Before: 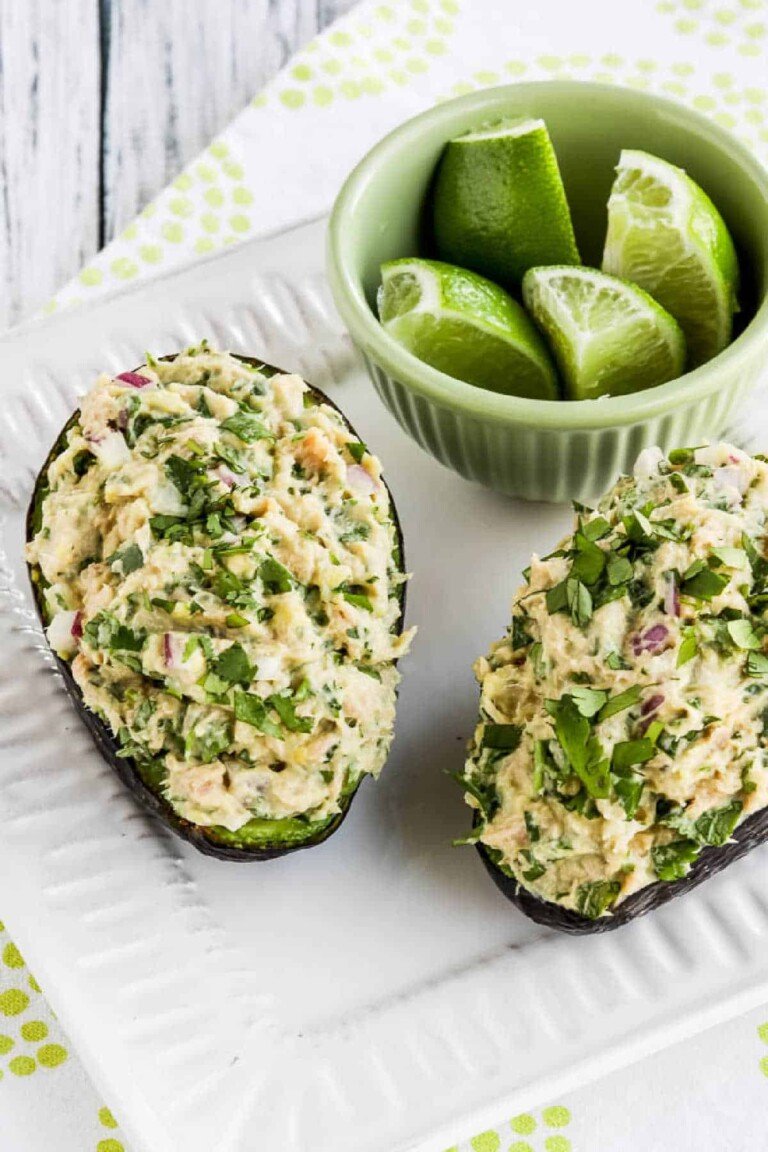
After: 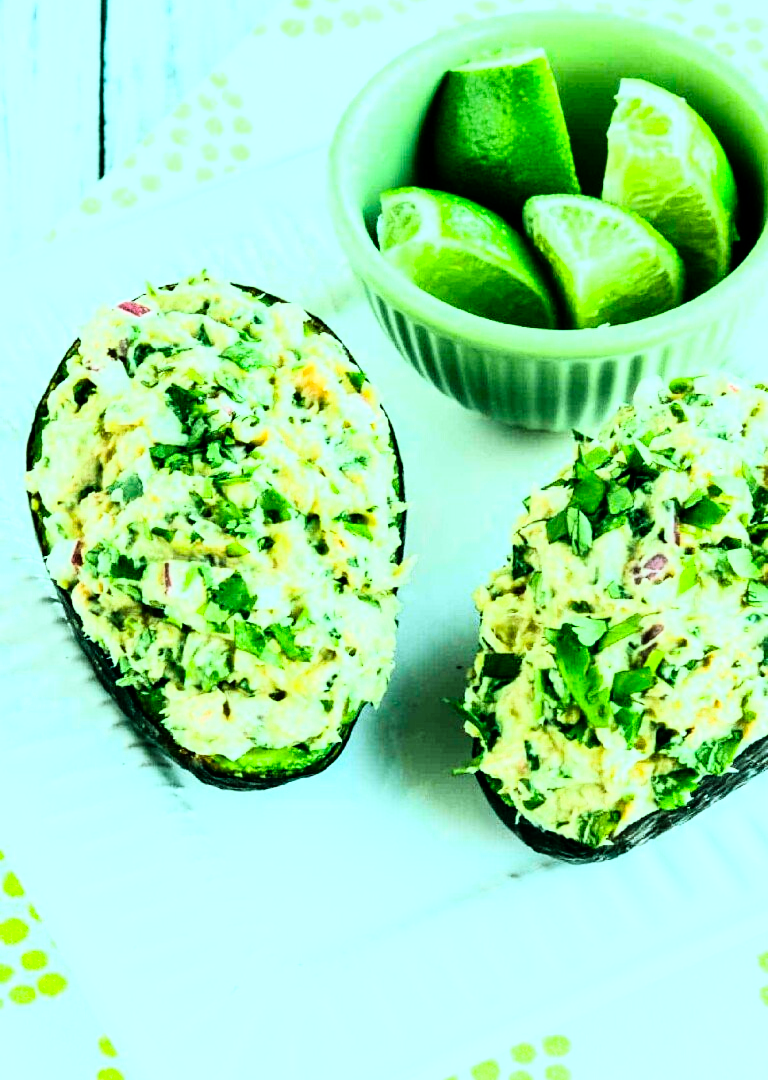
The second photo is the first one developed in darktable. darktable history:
color balance rgb: shadows lift › chroma 11.71%, shadows lift › hue 133.46°, power › chroma 2.15%, power › hue 166.83°, highlights gain › chroma 4%, highlights gain › hue 200.2°, perceptual saturation grading › global saturation 18.05%
crop and rotate: top 6.25%
tone equalizer: on, module defaults
rgb curve: curves: ch0 [(0, 0) (0.21, 0.15) (0.24, 0.21) (0.5, 0.75) (0.75, 0.96) (0.89, 0.99) (1, 1)]; ch1 [(0, 0.02) (0.21, 0.13) (0.25, 0.2) (0.5, 0.67) (0.75, 0.9) (0.89, 0.97) (1, 1)]; ch2 [(0, 0.02) (0.21, 0.13) (0.25, 0.2) (0.5, 0.67) (0.75, 0.9) (0.89, 0.97) (1, 1)], compensate middle gray true
